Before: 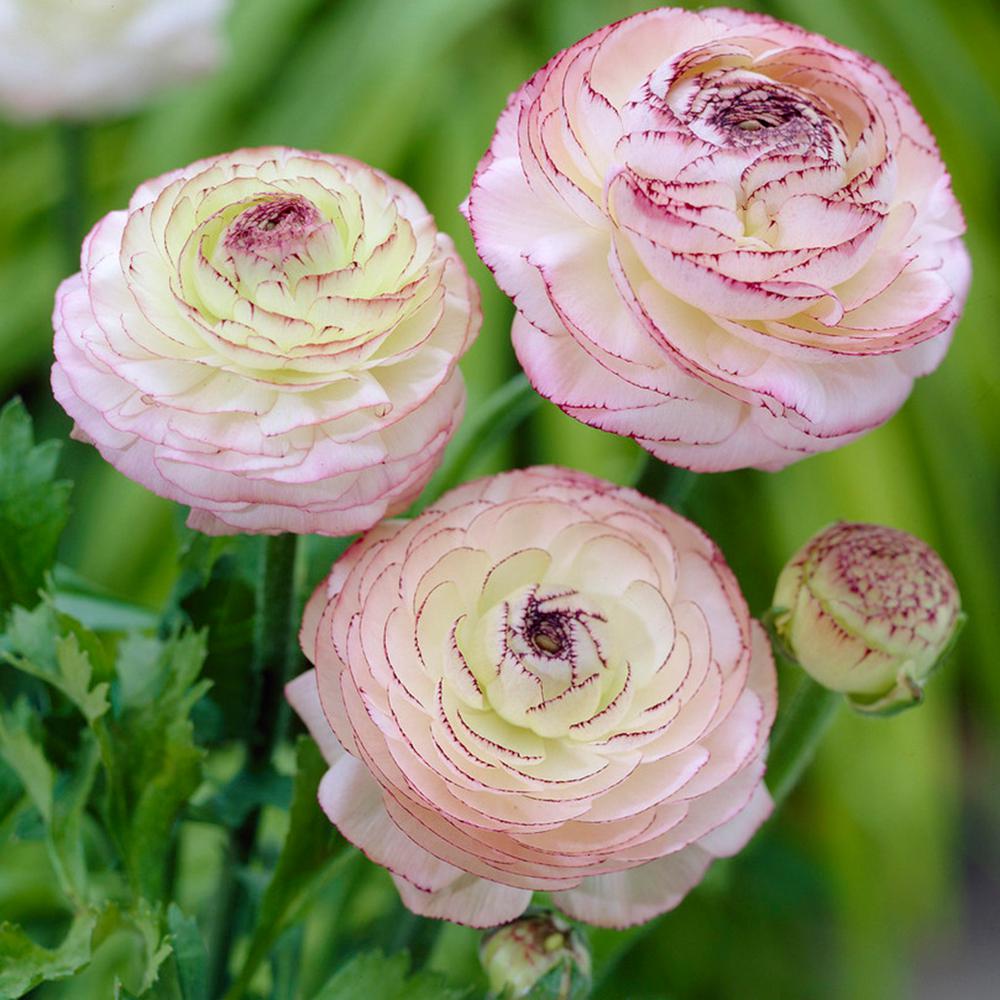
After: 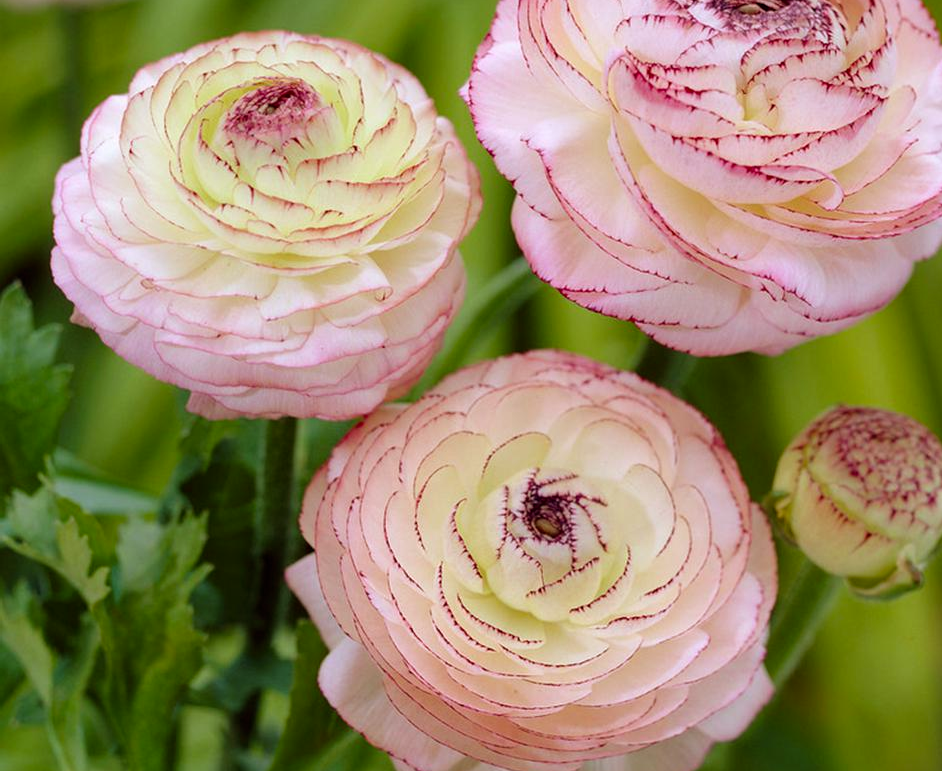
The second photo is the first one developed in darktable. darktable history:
crop and rotate: angle 0.03°, top 11.643%, right 5.651%, bottom 11.189%
rgb levels: mode RGB, independent channels, levels [[0, 0.5, 1], [0, 0.521, 1], [0, 0.536, 1]]
